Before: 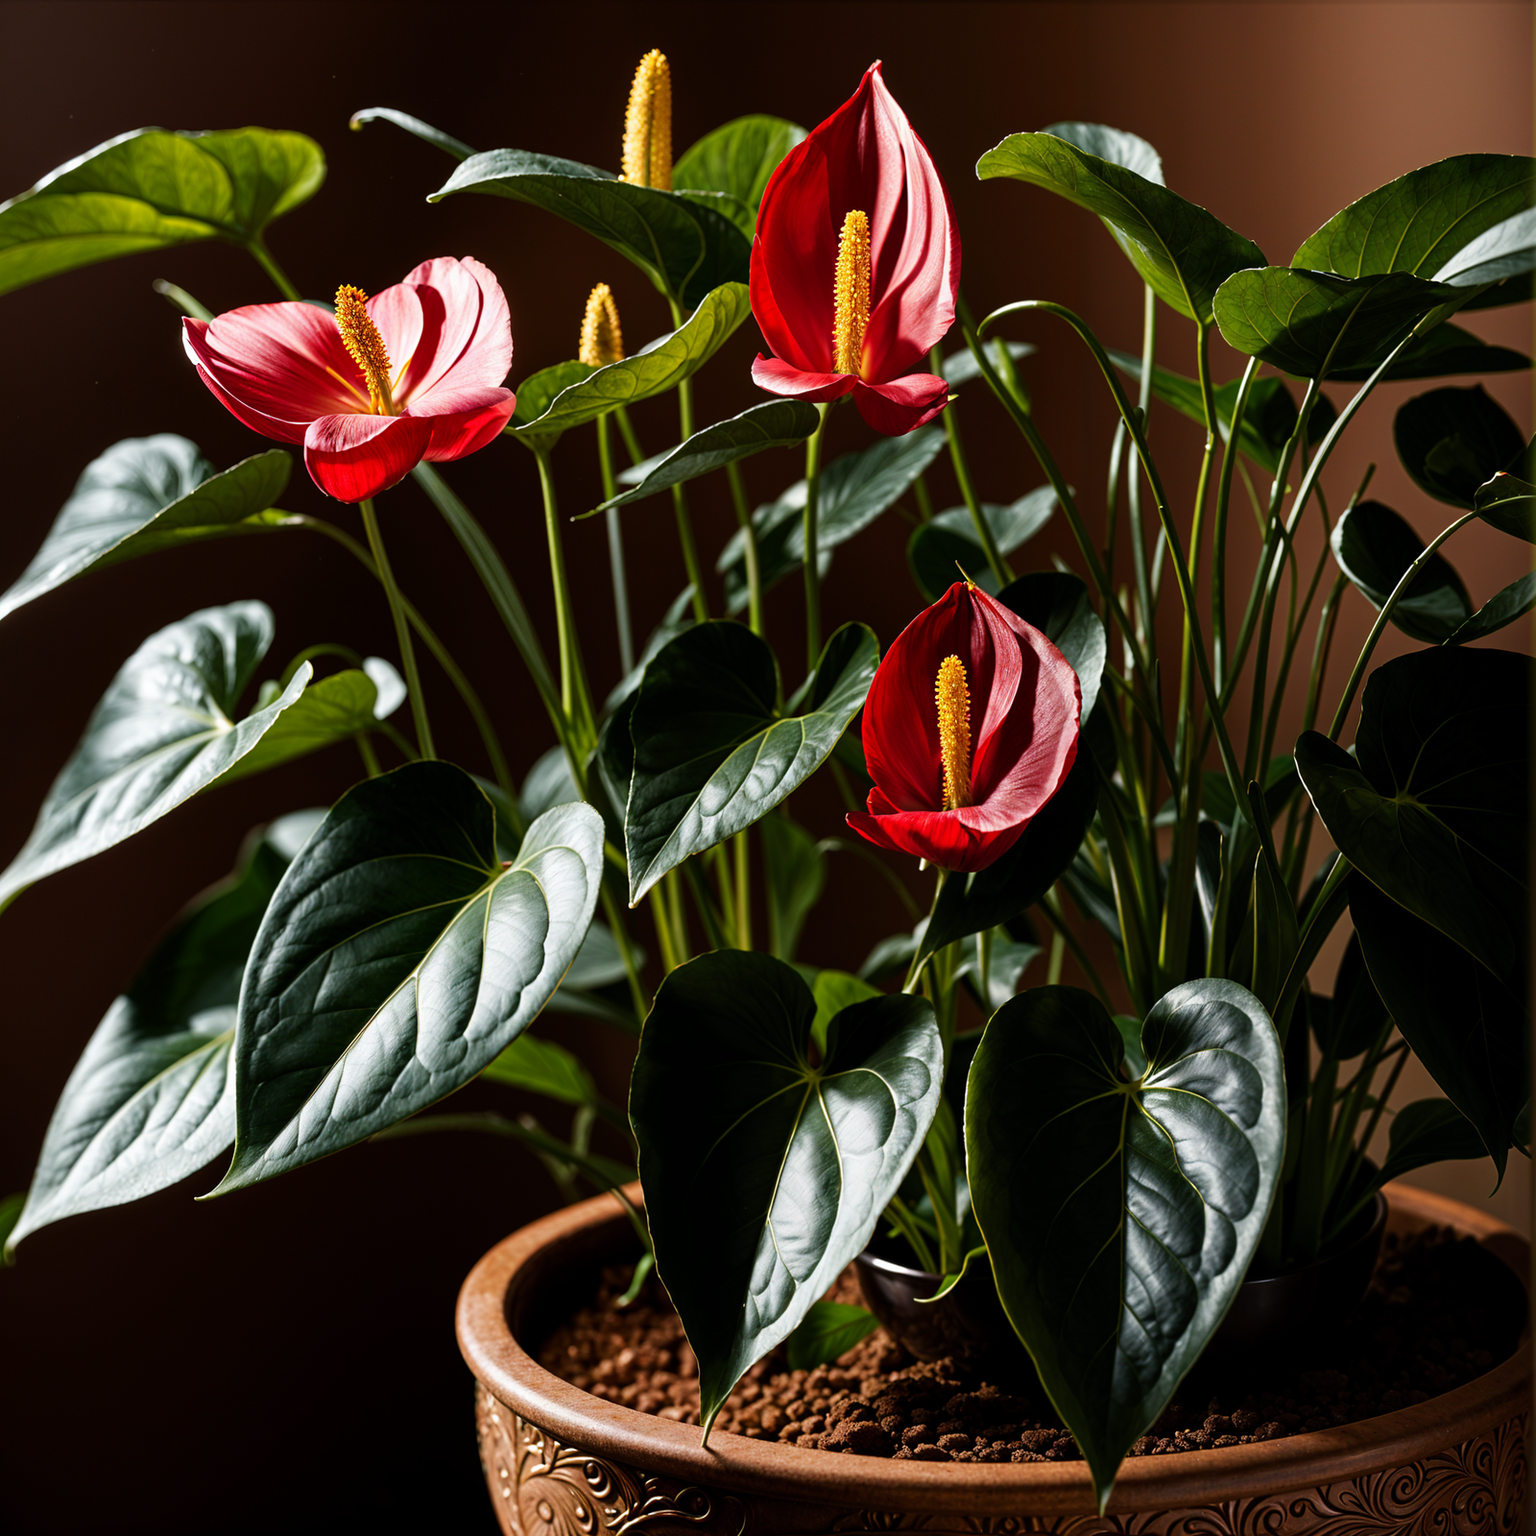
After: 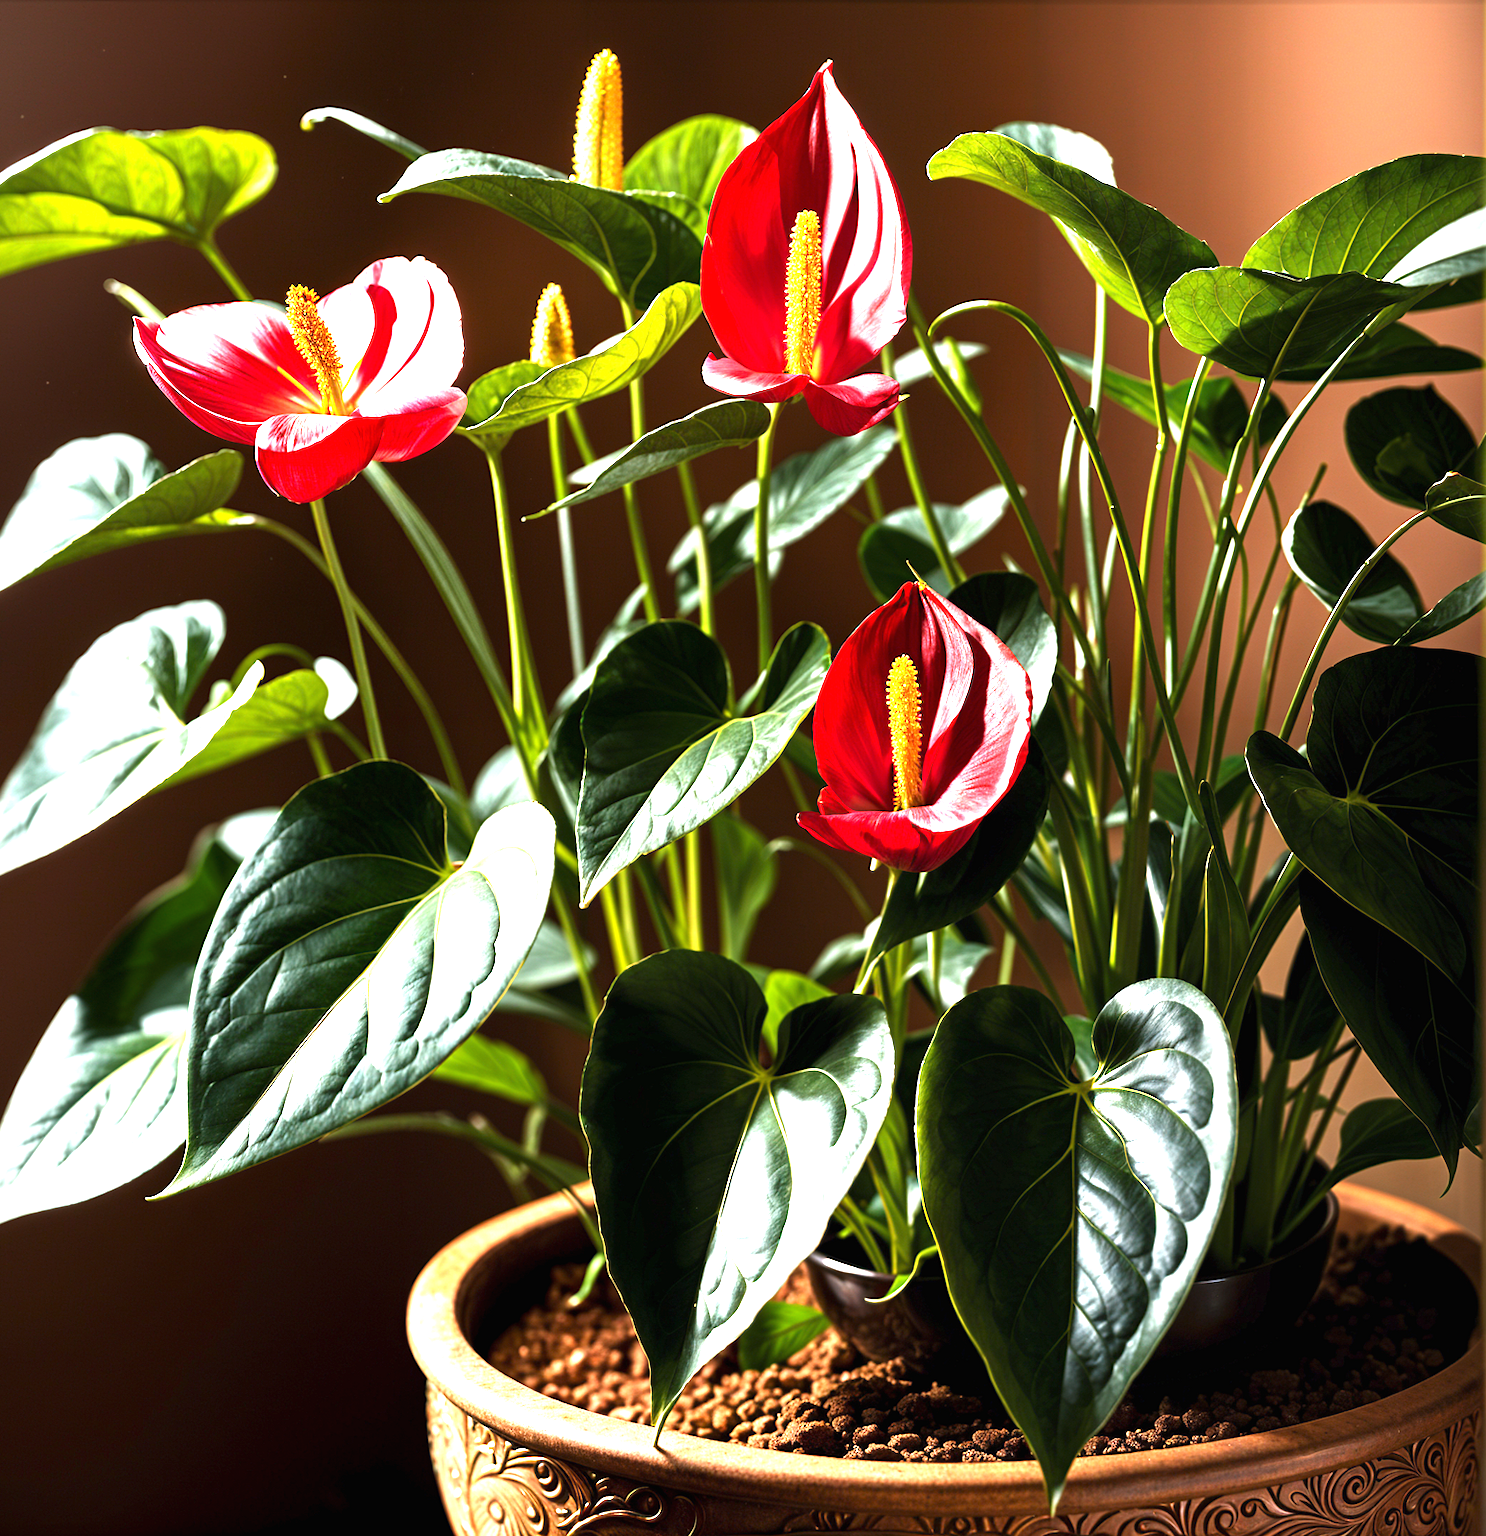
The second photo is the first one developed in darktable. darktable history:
crop and rotate: left 3.247%
exposure: black level correction 0, exposure 2.124 EV, compensate highlight preservation false
